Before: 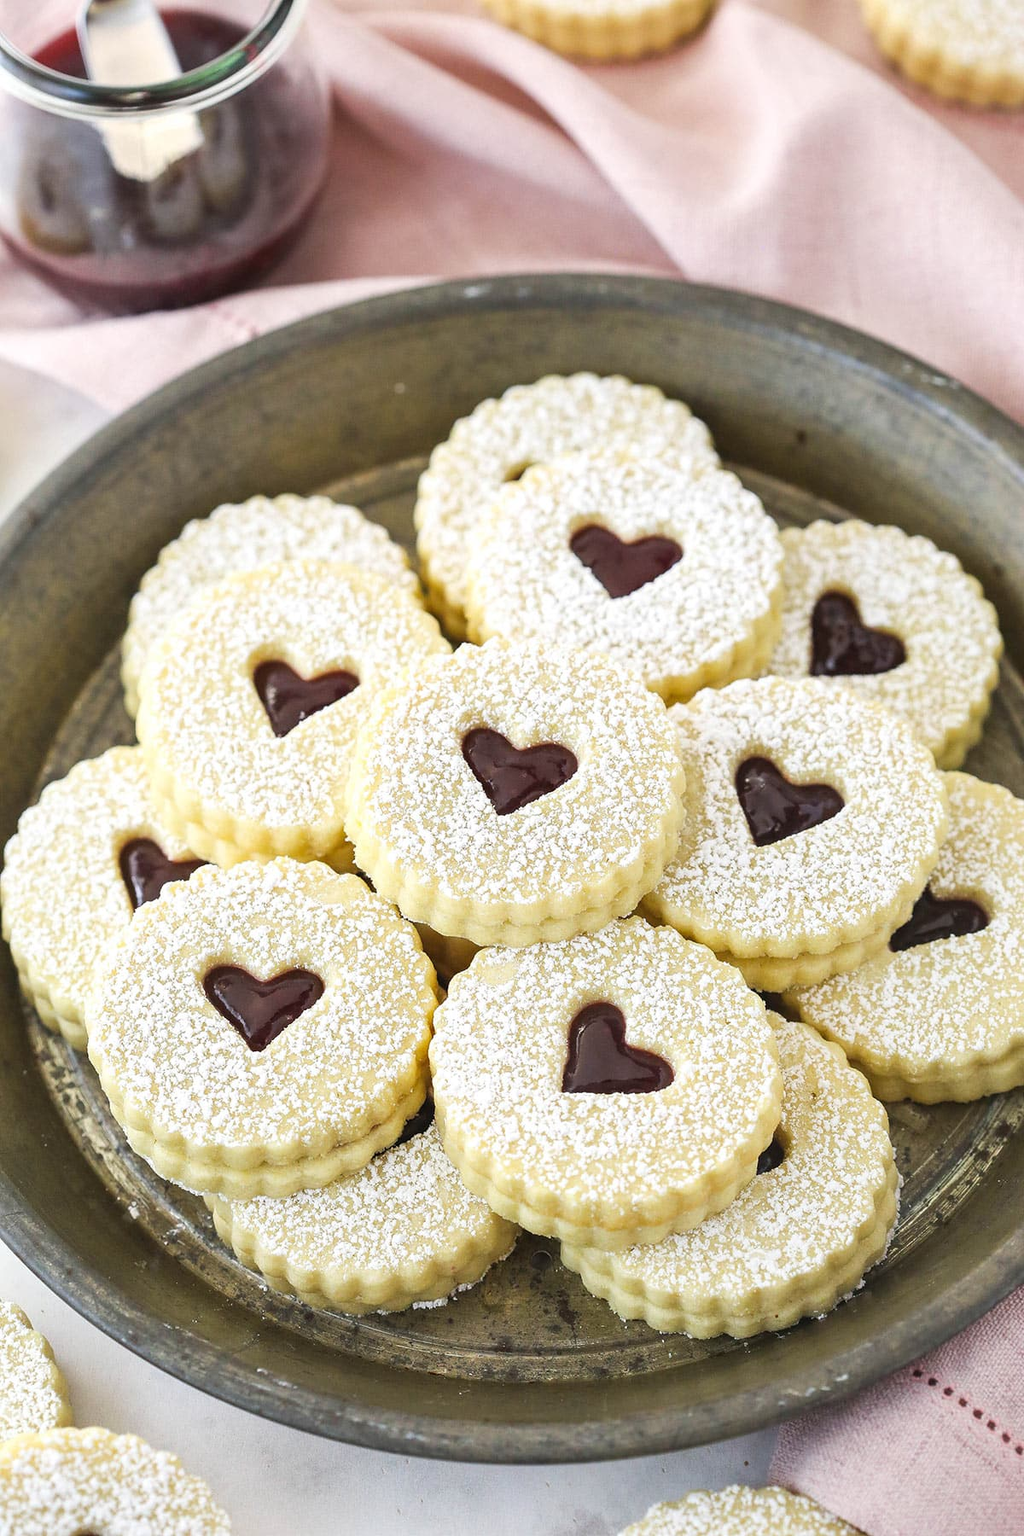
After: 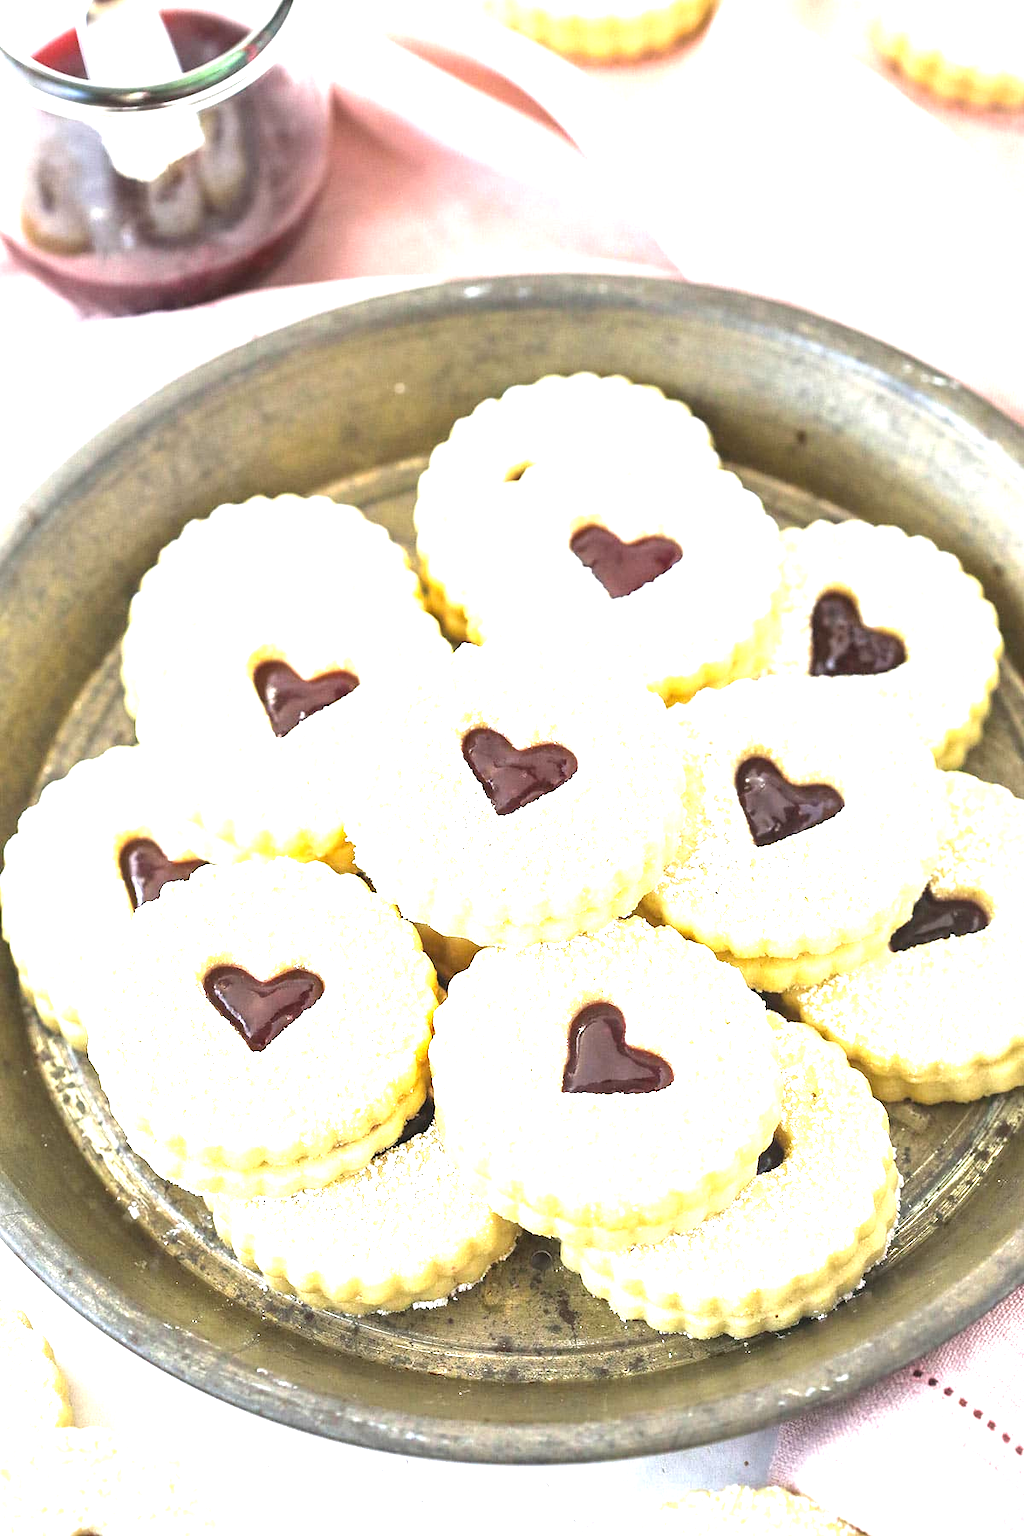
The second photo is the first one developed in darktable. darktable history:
tone equalizer: edges refinement/feathering 500, mask exposure compensation -1.57 EV, preserve details no
exposure: exposure 1.511 EV, compensate highlight preservation false
